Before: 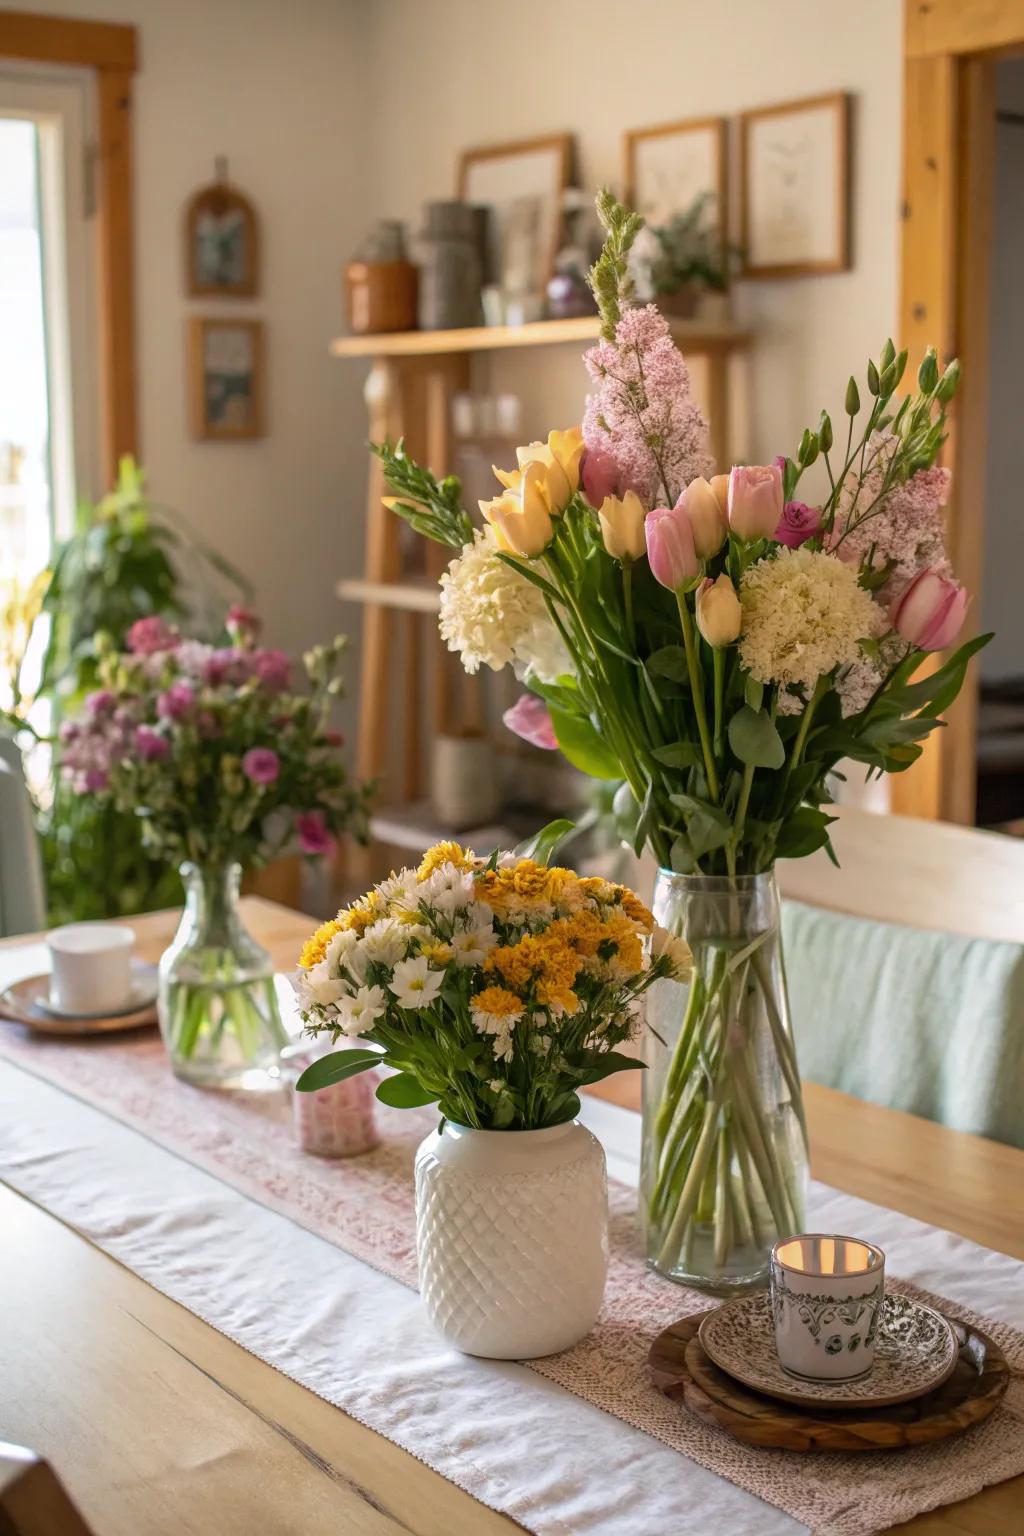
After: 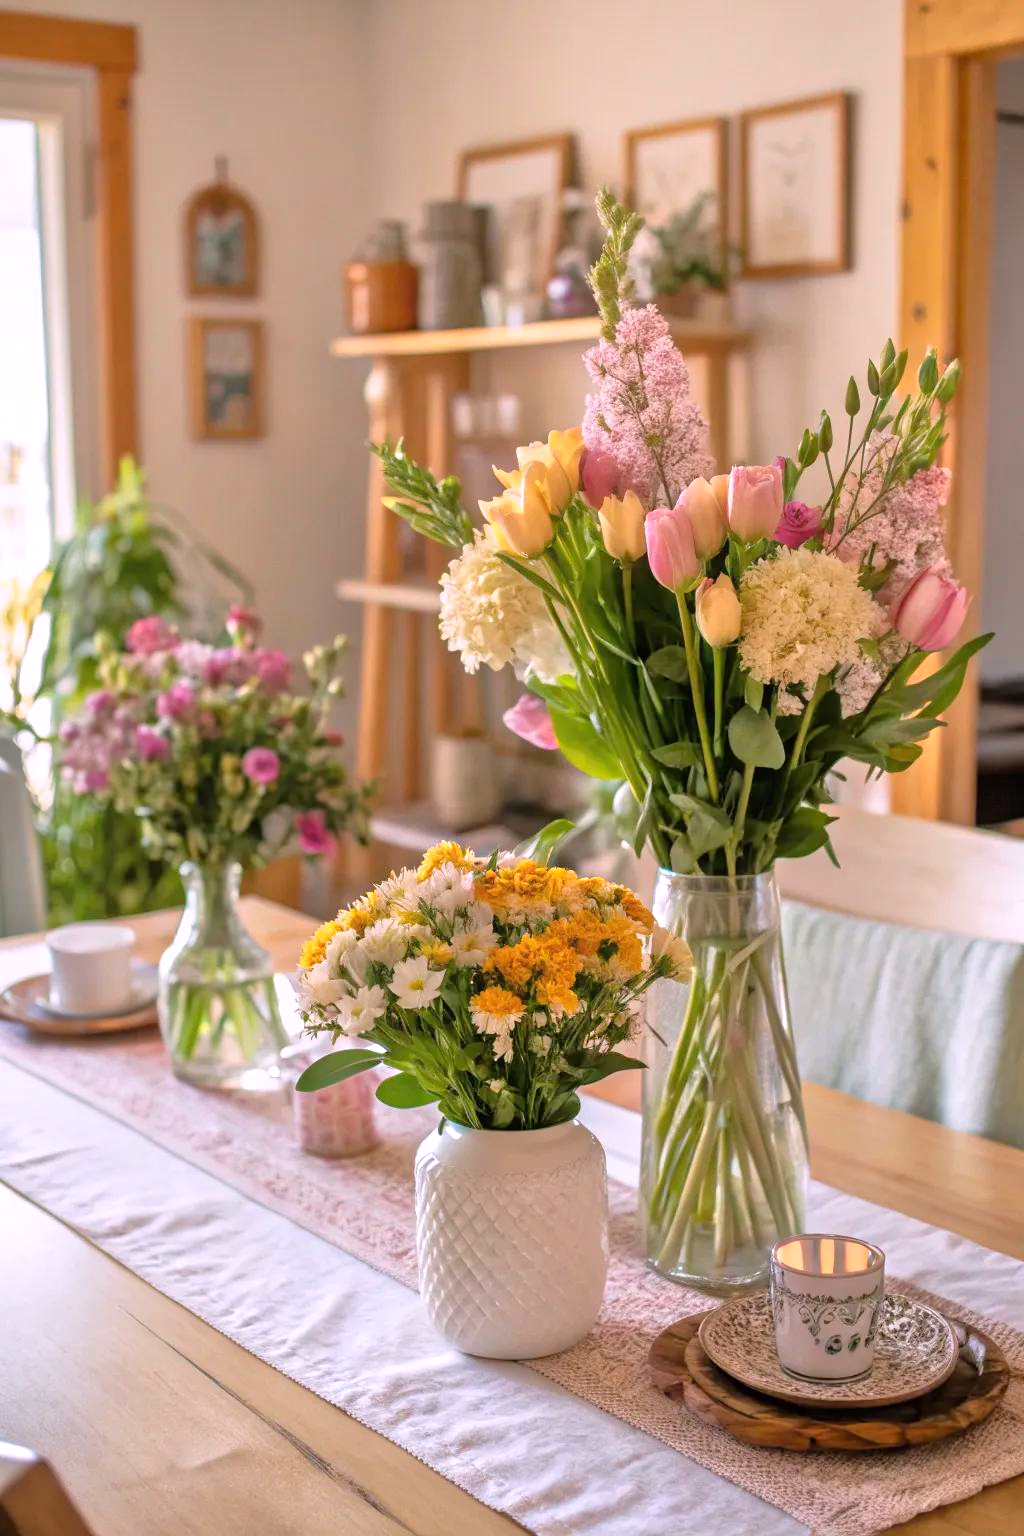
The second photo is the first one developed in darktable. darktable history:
tone equalizer: -7 EV 0.15 EV, -6 EV 0.6 EV, -5 EV 1.15 EV, -4 EV 1.33 EV, -3 EV 1.15 EV, -2 EV 0.6 EV, -1 EV 0.15 EV, mask exposure compensation -0.5 EV
white balance: red 1.05, blue 1.072
